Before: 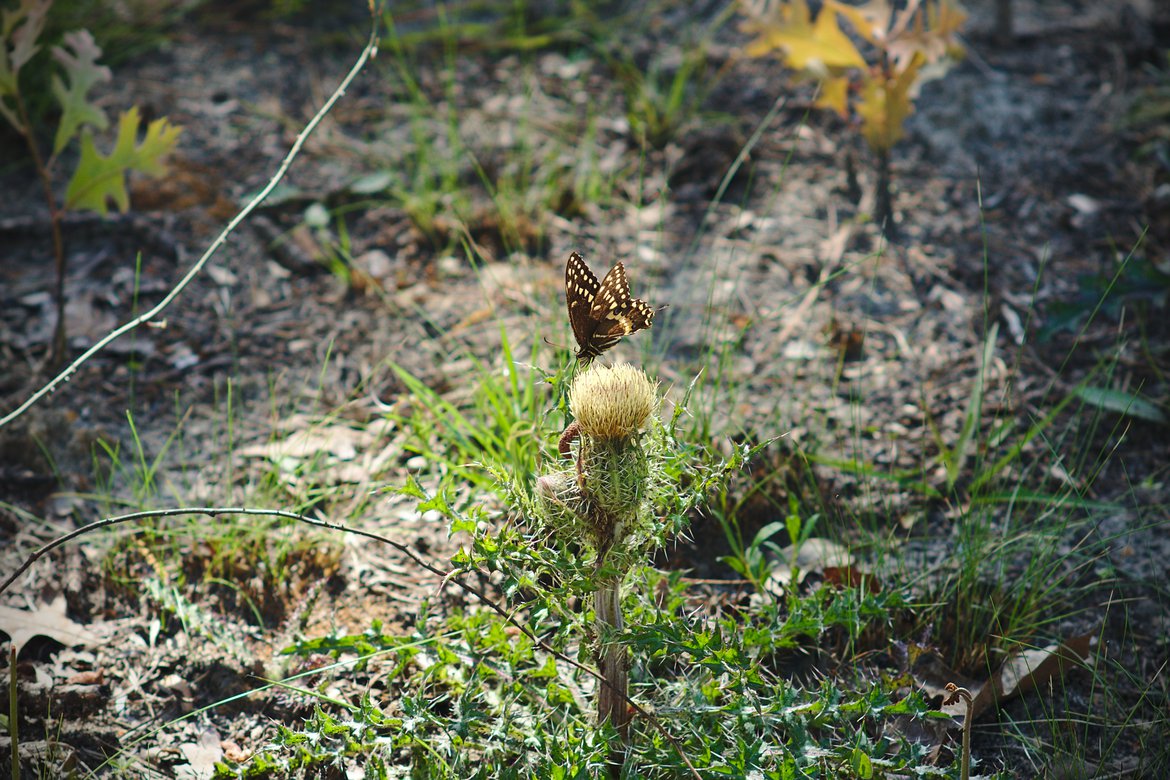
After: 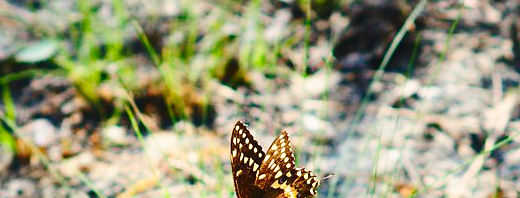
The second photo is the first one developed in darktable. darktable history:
contrast brightness saturation: contrast 0.173, saturation 0.304
crop: left 28.716%, top 16.807%, right 26.807%, bottom 57.571%
base curve: curves: ch0 [(0, 0) (0.028, 0.03) (0.121, 0.232) (0.46, 0.748) (0.859, 0.968) (1, 1)], preserve colors none
